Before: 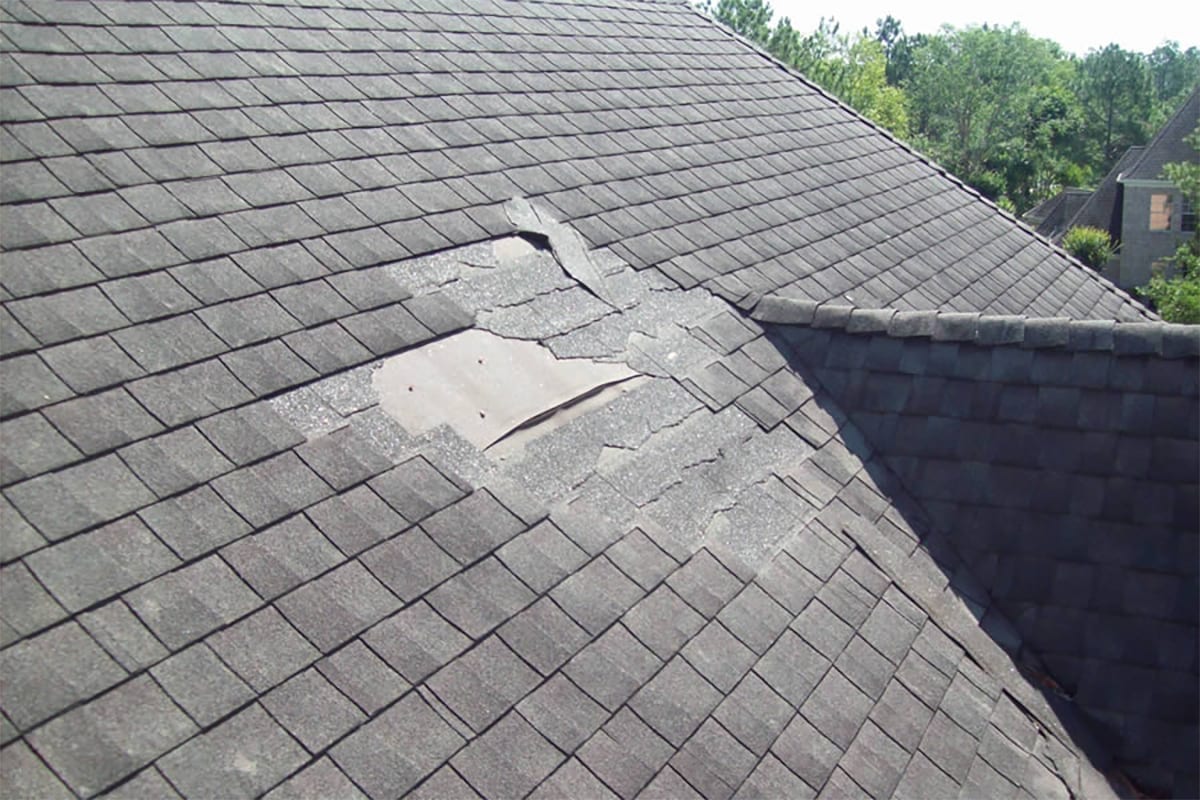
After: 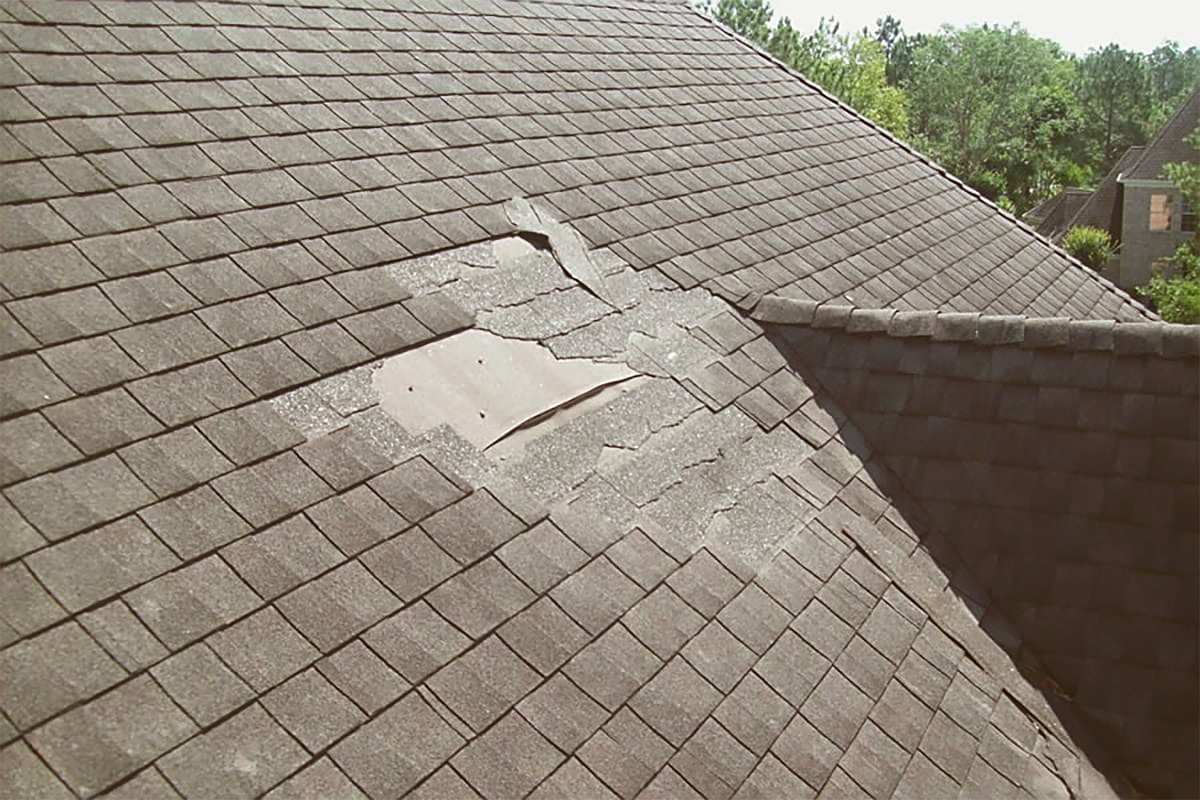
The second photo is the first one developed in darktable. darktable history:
sharpen: on, module defaults
exposure: black level correction -0.015, exposure -0.132 EV, compensate highlight preservation false
color correction: highlights a* -0.477, highlights b* 0.18, shadows a* 5, shadows b* 20.2
